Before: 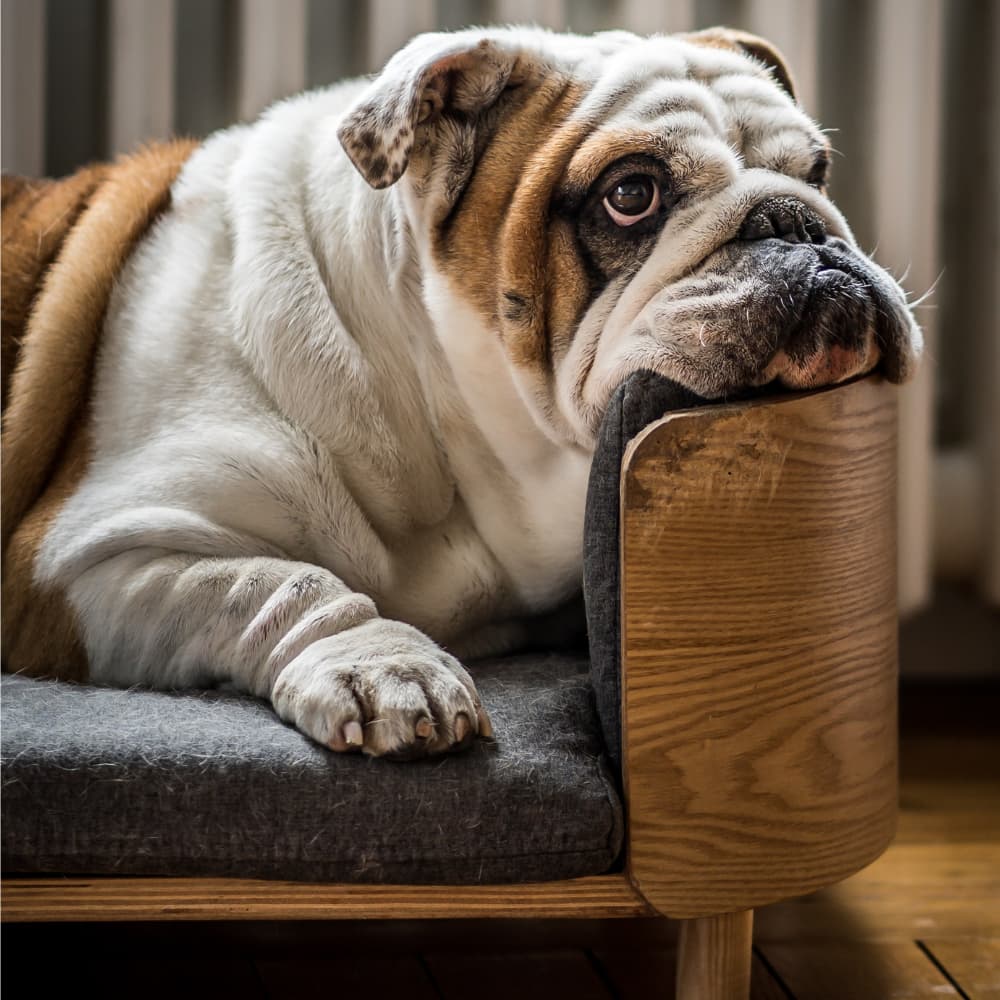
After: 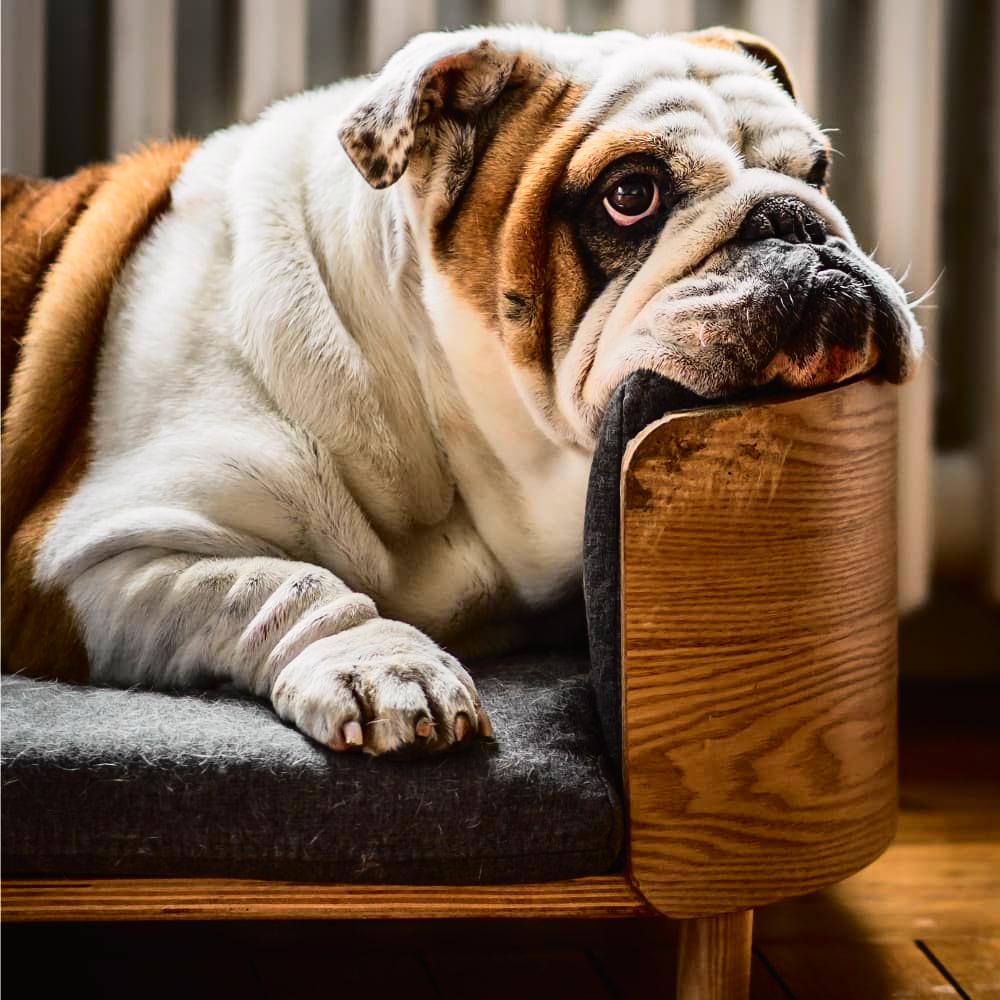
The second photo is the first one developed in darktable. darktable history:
tone curve: curves: ch0 [(0, 0.014) (0.17, 0.099) (0.398, 0.423) (0.725, 0.828) (0.872, 0.918) (1, 0.981)]; ch1 [(0, 0) (0.402, 0.36) (0.489, 0.491) (0.5, 0.503) (0.515, 0.52) (0.545, 0.572) (0.615, 0.662) (0.701, 0.725) (1, 1)]; ch2 [(0, 0) (0.42, 0.458) (0.485, 0.499) (0.503, 0.503) (0.531, 0.542) (0.561, 0.594) (0.644, 0.694) (0.717, 0.753) (1, 0.991)], color space Lab, independent channels
